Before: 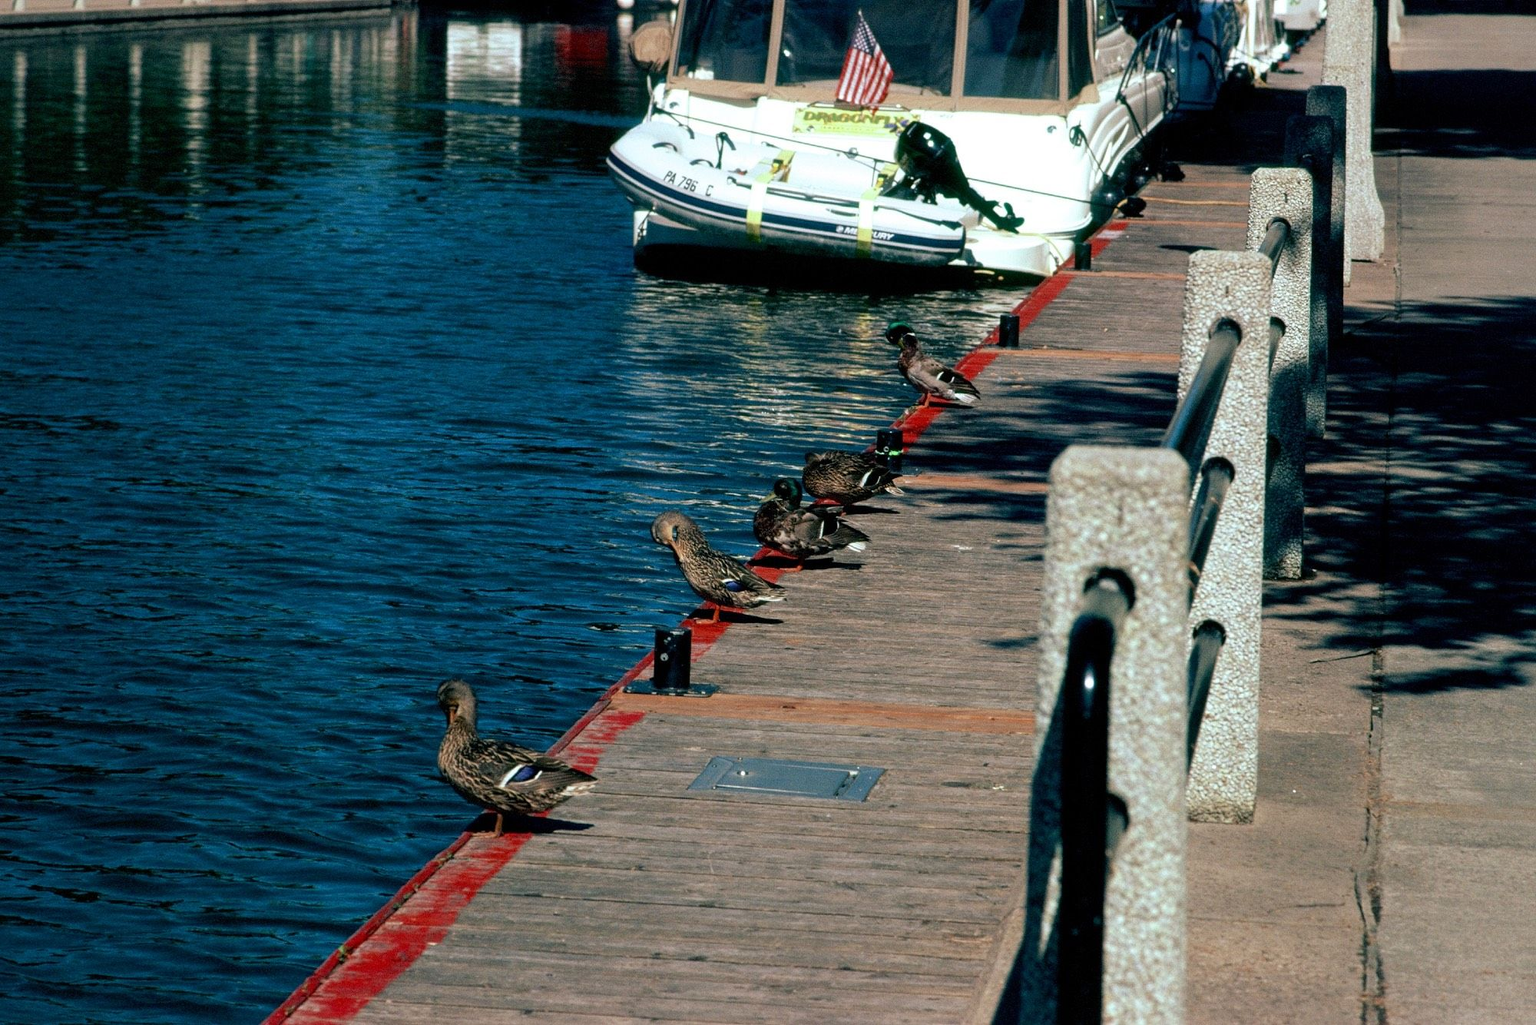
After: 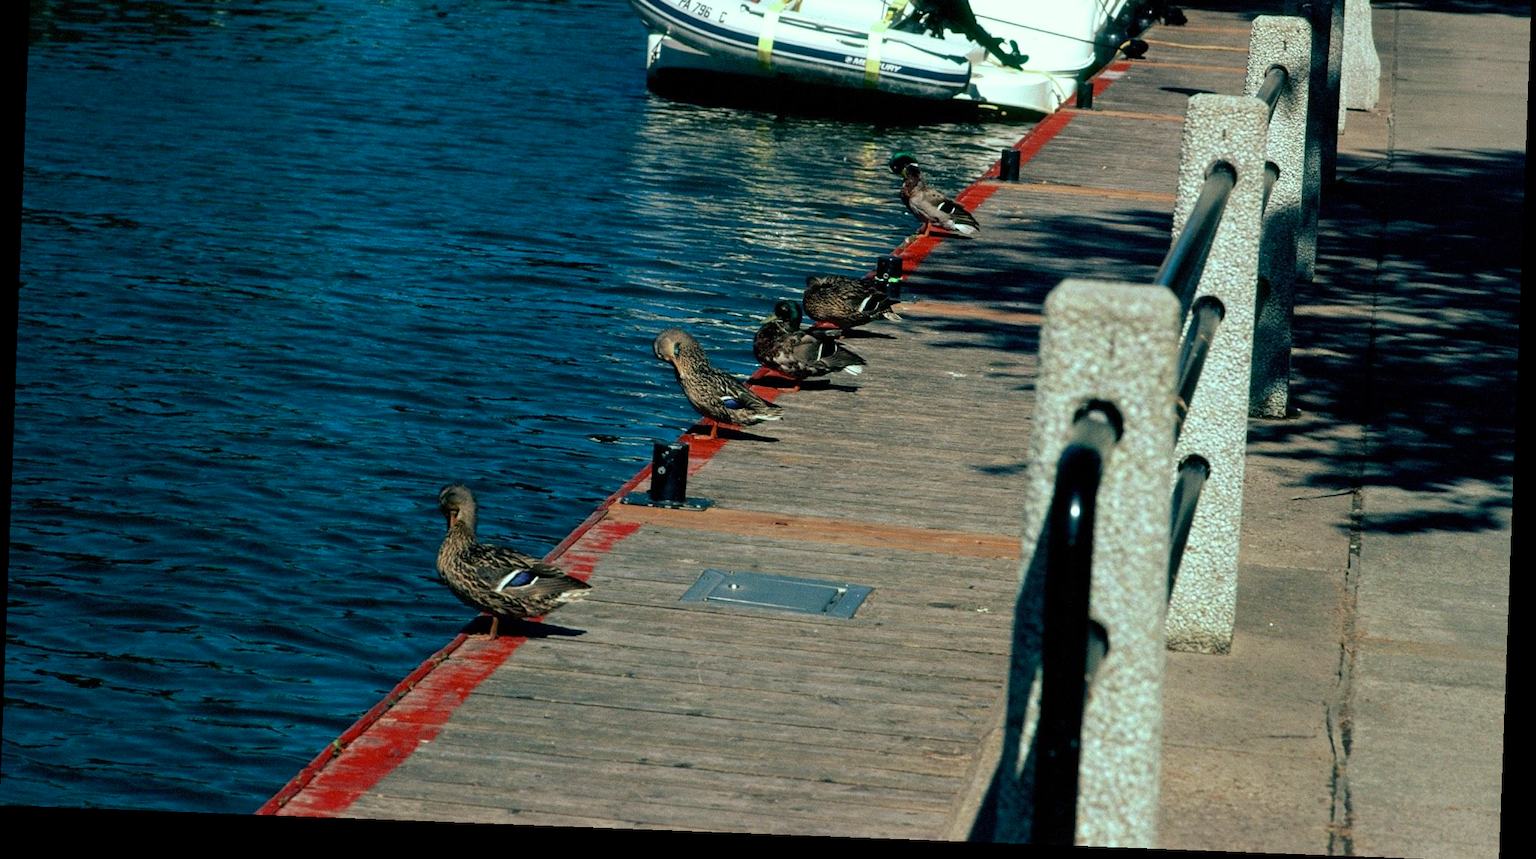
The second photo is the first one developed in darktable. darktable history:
crop and rotate: top 18.507%
rotate and perspective: rotation 2.17°, automatic cropping off
color correction: highlights a* -8, highlights b* 3.1
